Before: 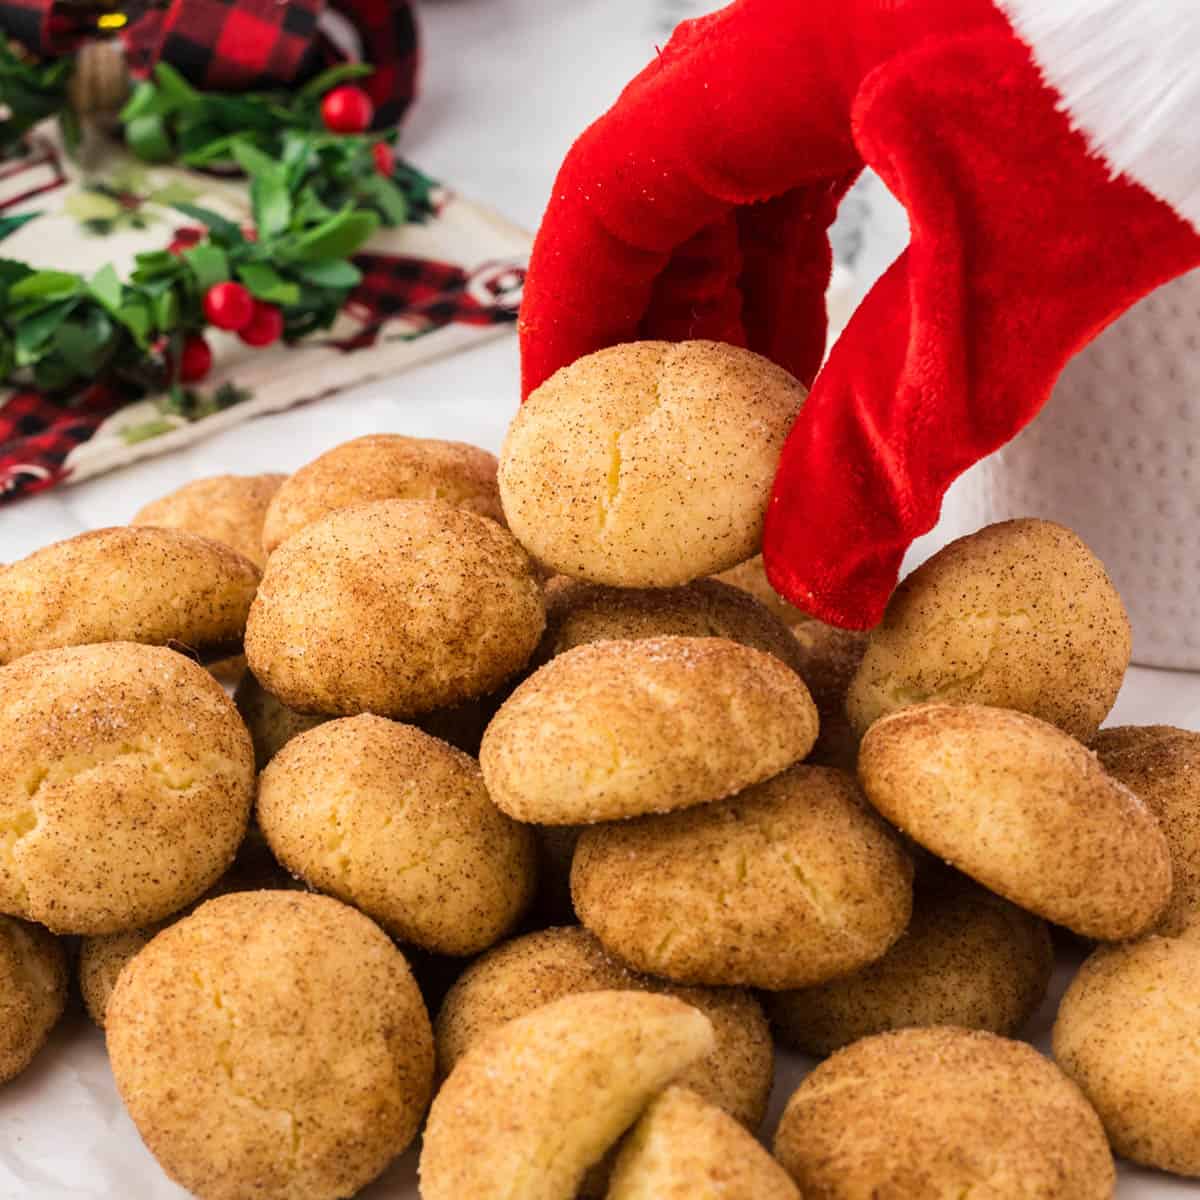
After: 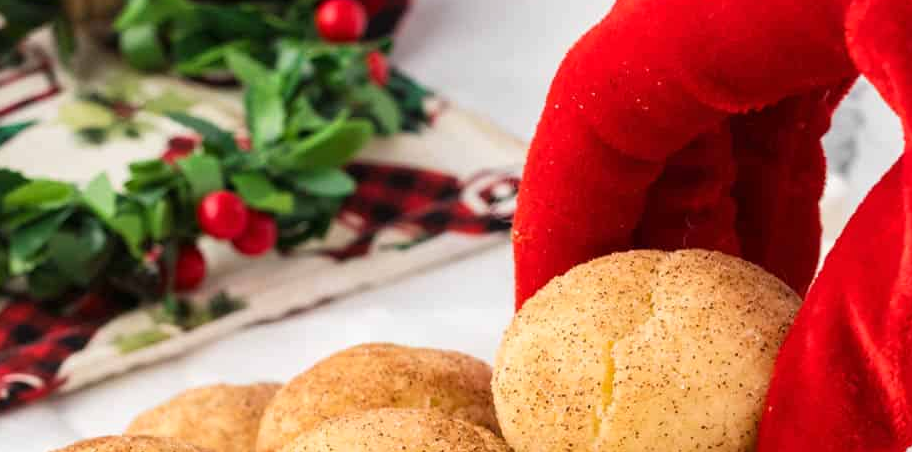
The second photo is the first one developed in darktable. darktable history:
exposure: exposure 0.073 EV, compensate highlight preservation false
crop: left 0.55%, top 7.65%, right 23.417%, bottom 54.609%
